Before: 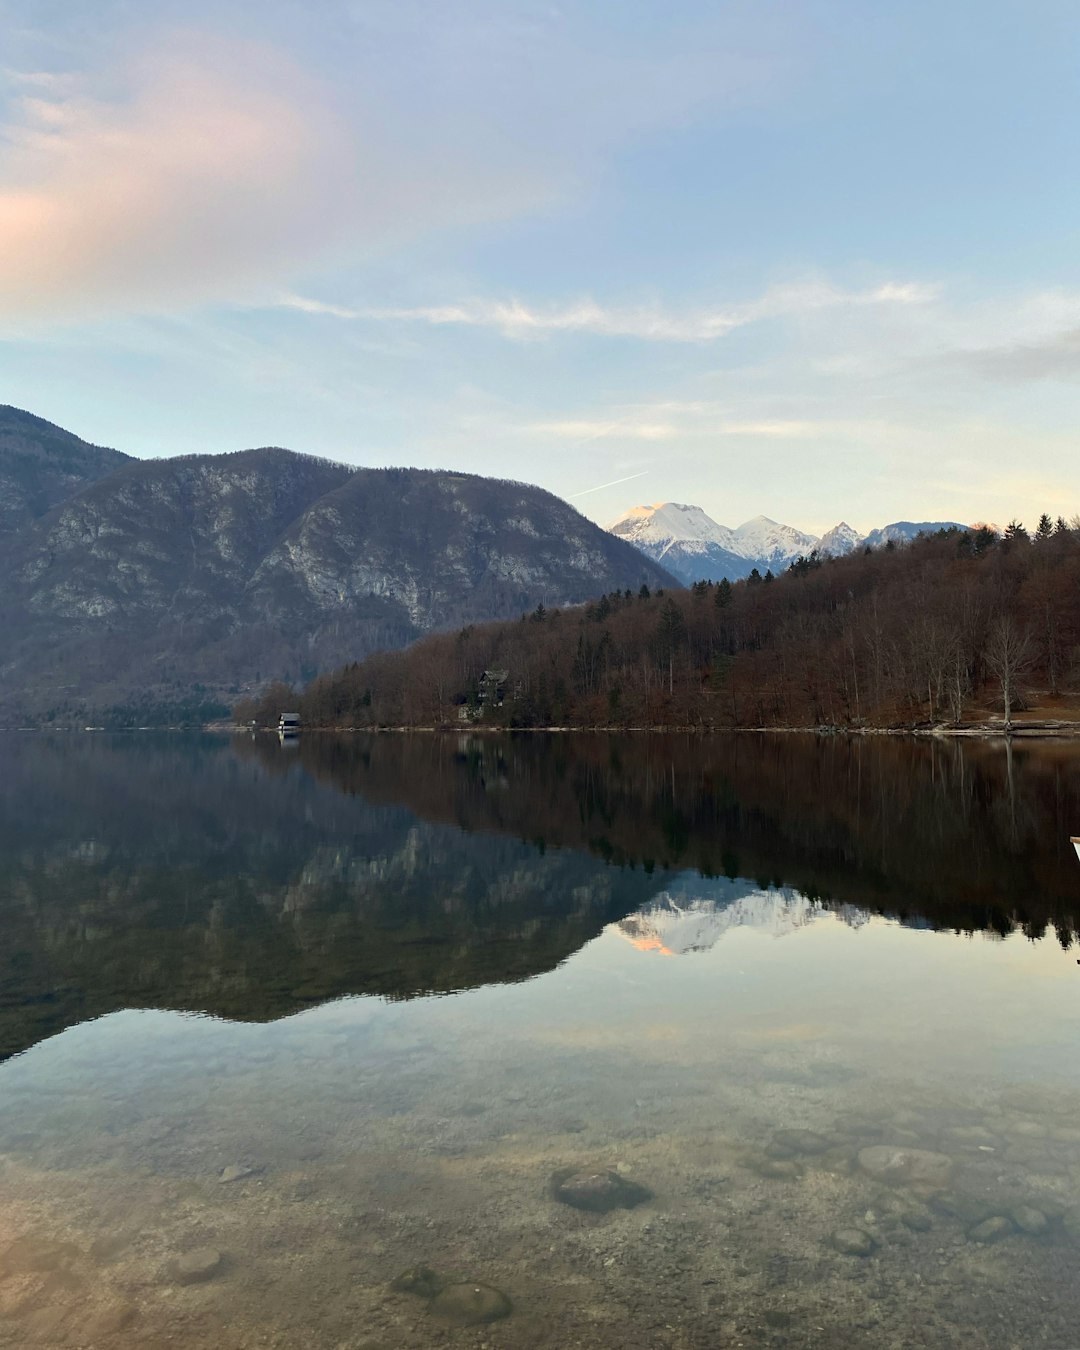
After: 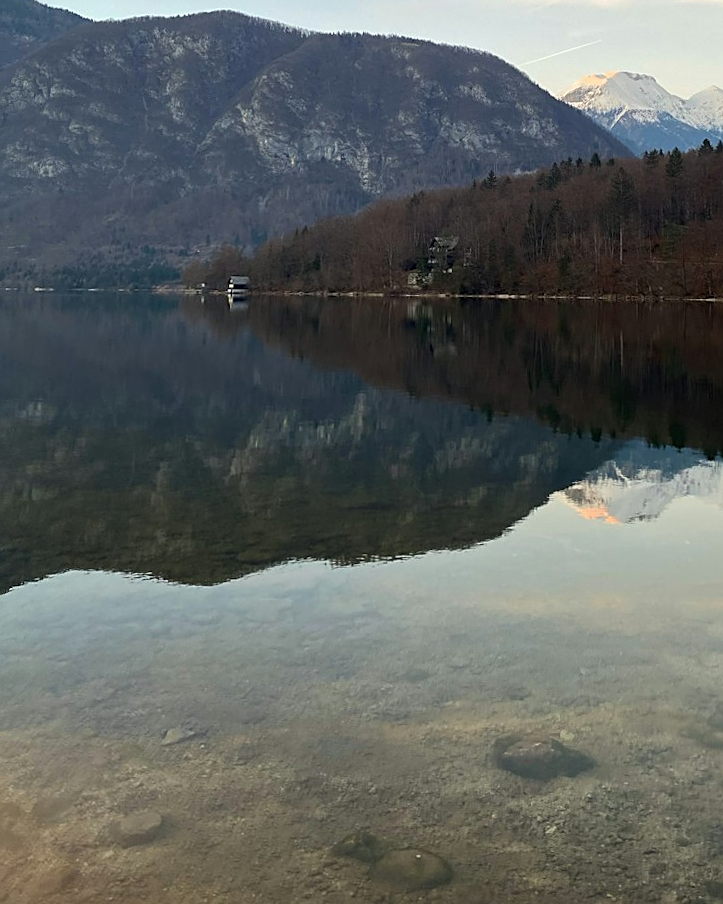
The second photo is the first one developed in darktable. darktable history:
crop and rotate: angle -0.82°, left 3.85%, top 31.828%, right 27.992%
sharpen: on, module defaults
exposure: compensate highlight preservation false
